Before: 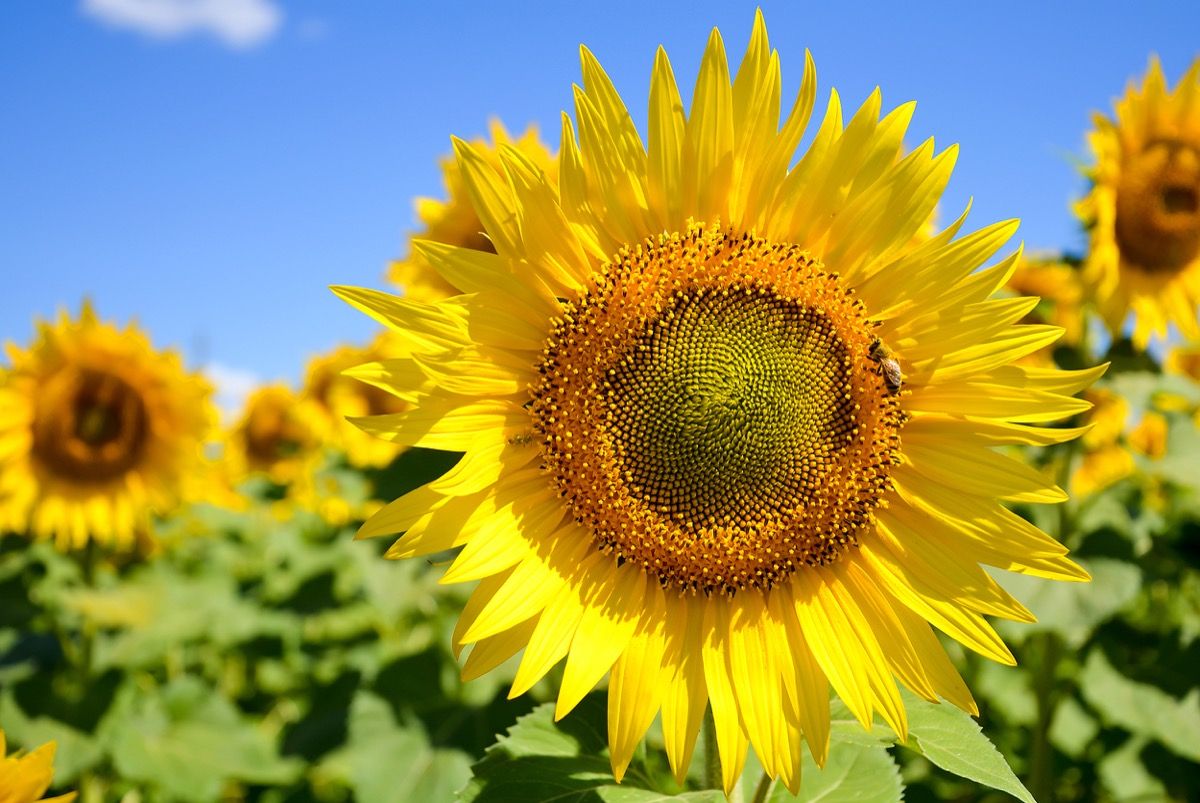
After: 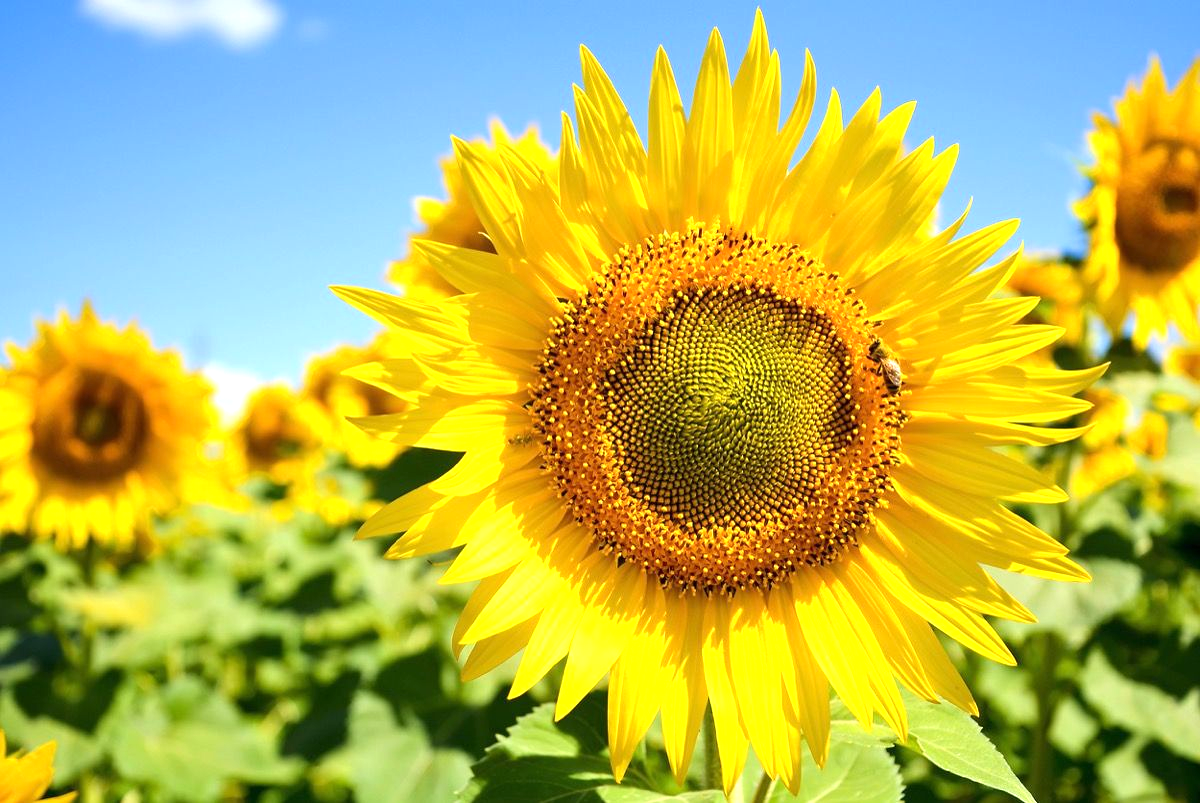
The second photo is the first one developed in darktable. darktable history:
exposure: exposure 0.658 EV, compensate exposure bias true, compensate highlight preservation false
